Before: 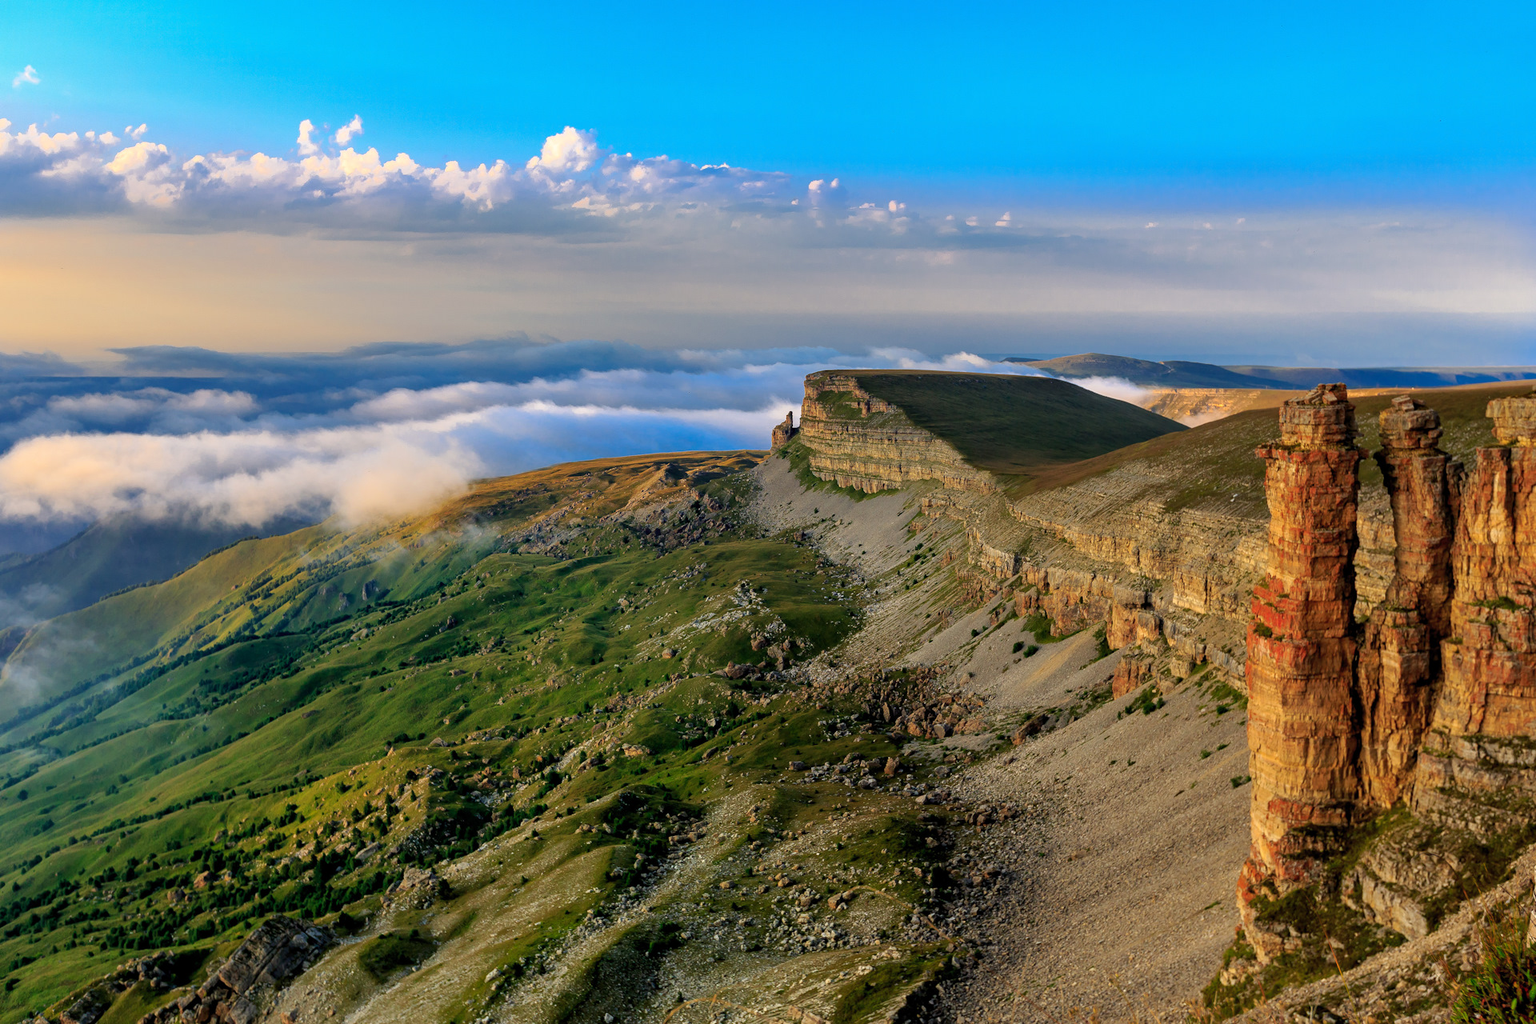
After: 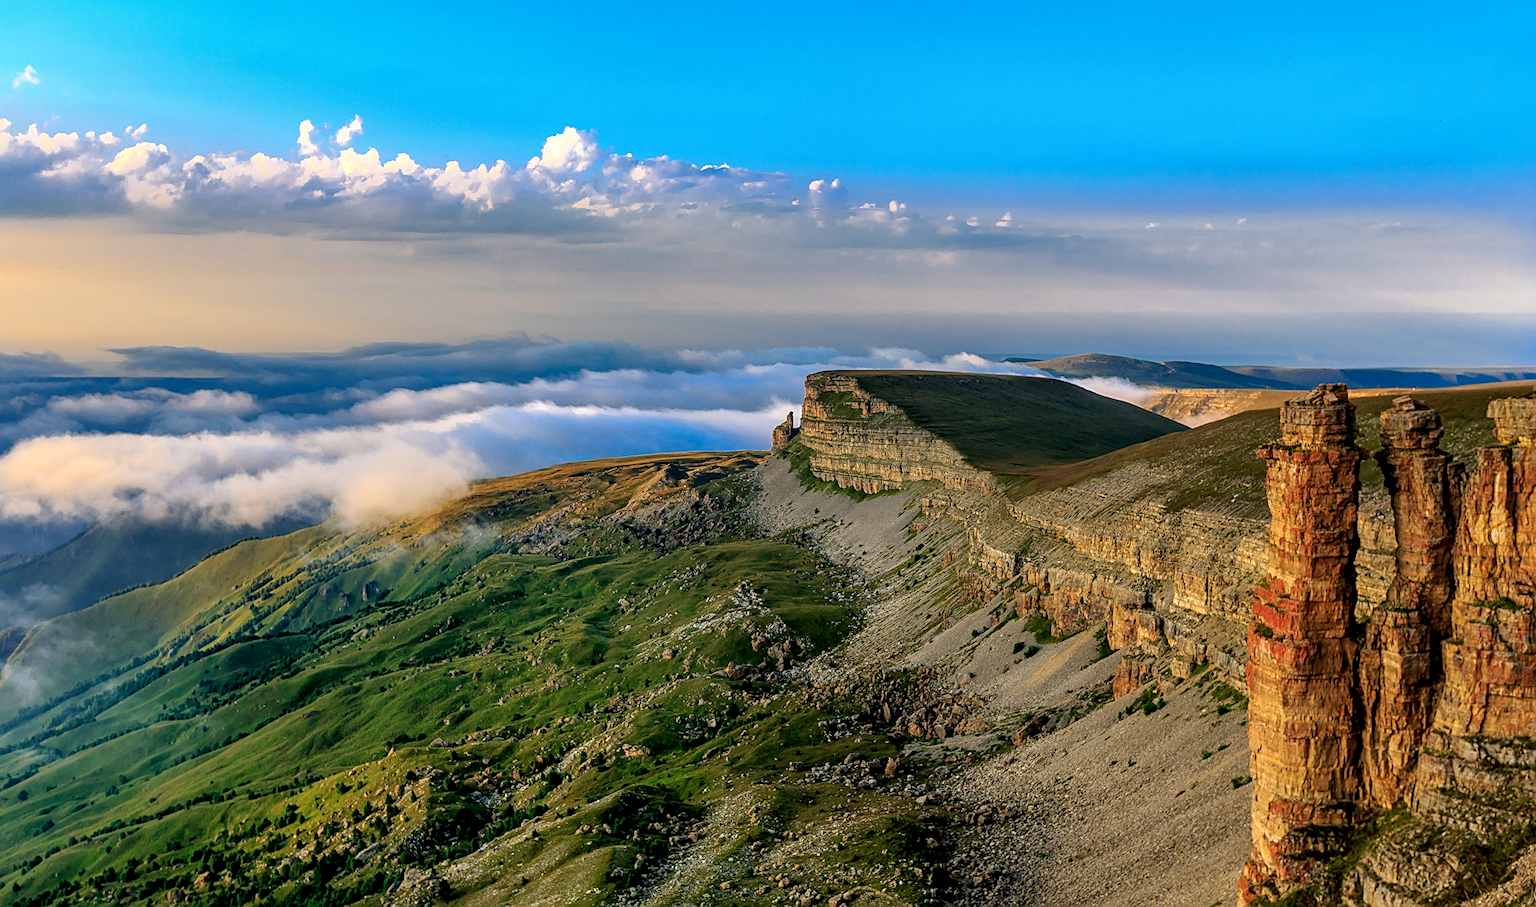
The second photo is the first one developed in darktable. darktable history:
local contrast: on, module defaults
crop and rotate: top 0%, bottom 11.345%
sharpen: on, module defaults
color balance rgb: shadows lift › luminance -7.99%, shadows lift › chroma 2.146%, shadows lift › hue 166.9°, perceptual saturation grading › global saturation -0.051%
